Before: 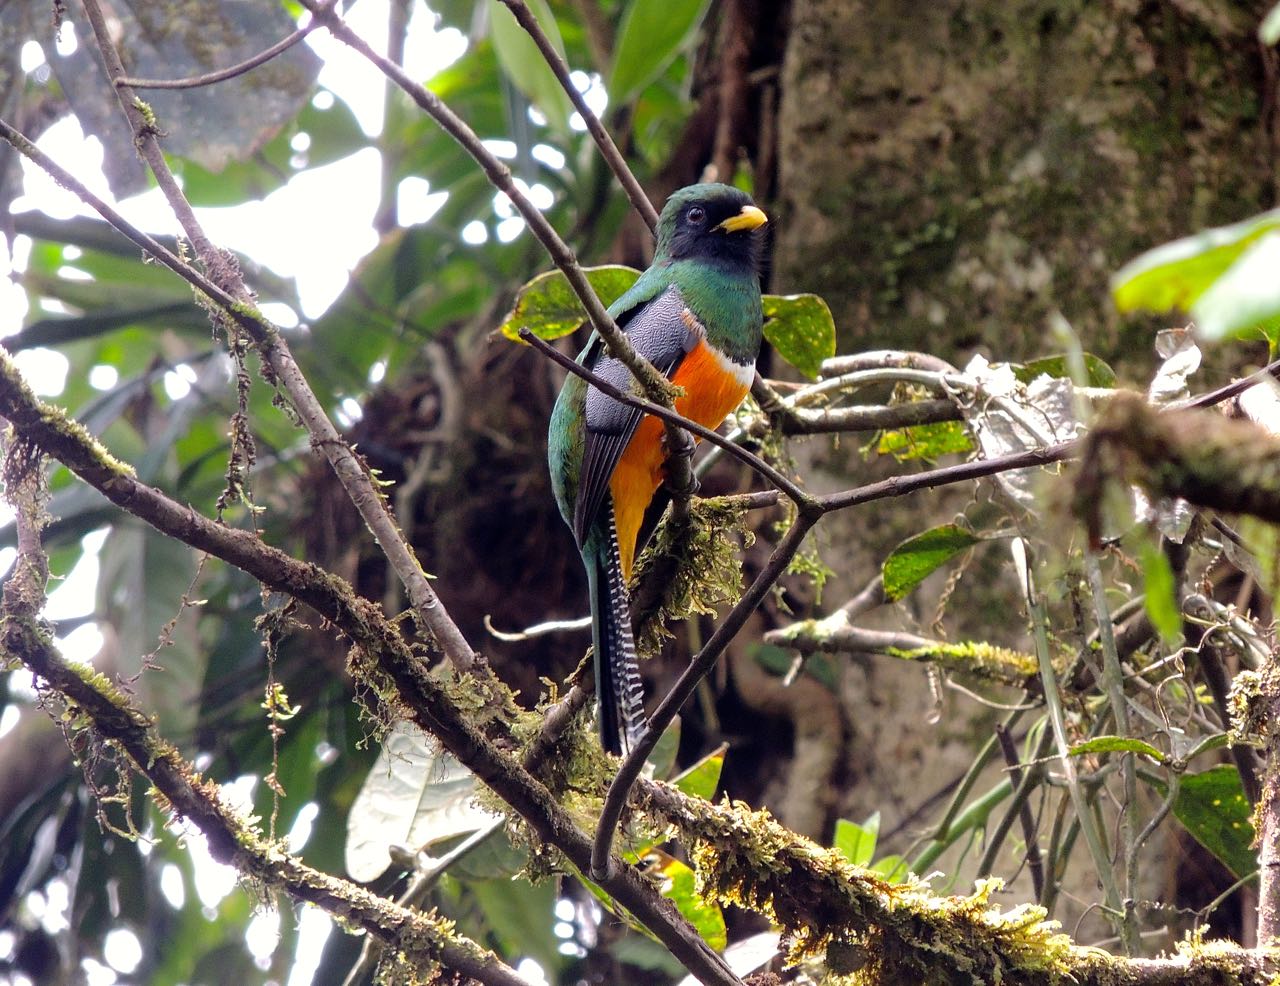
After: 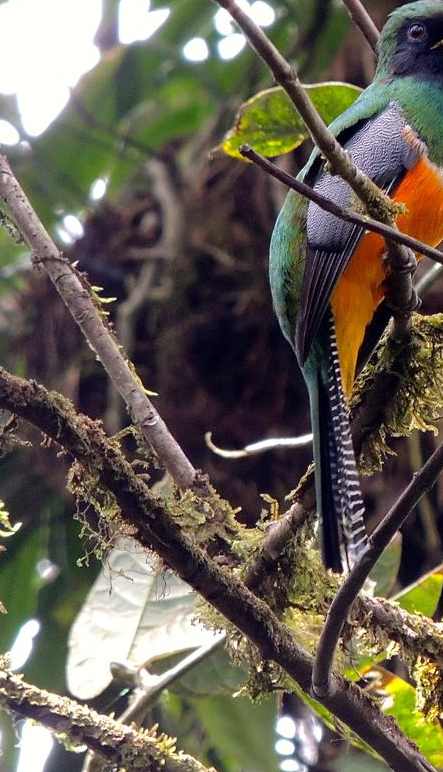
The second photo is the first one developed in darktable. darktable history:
crop and rotate: left 21.852%, top 18.62%, right 43.496%, bottom 2.986%
